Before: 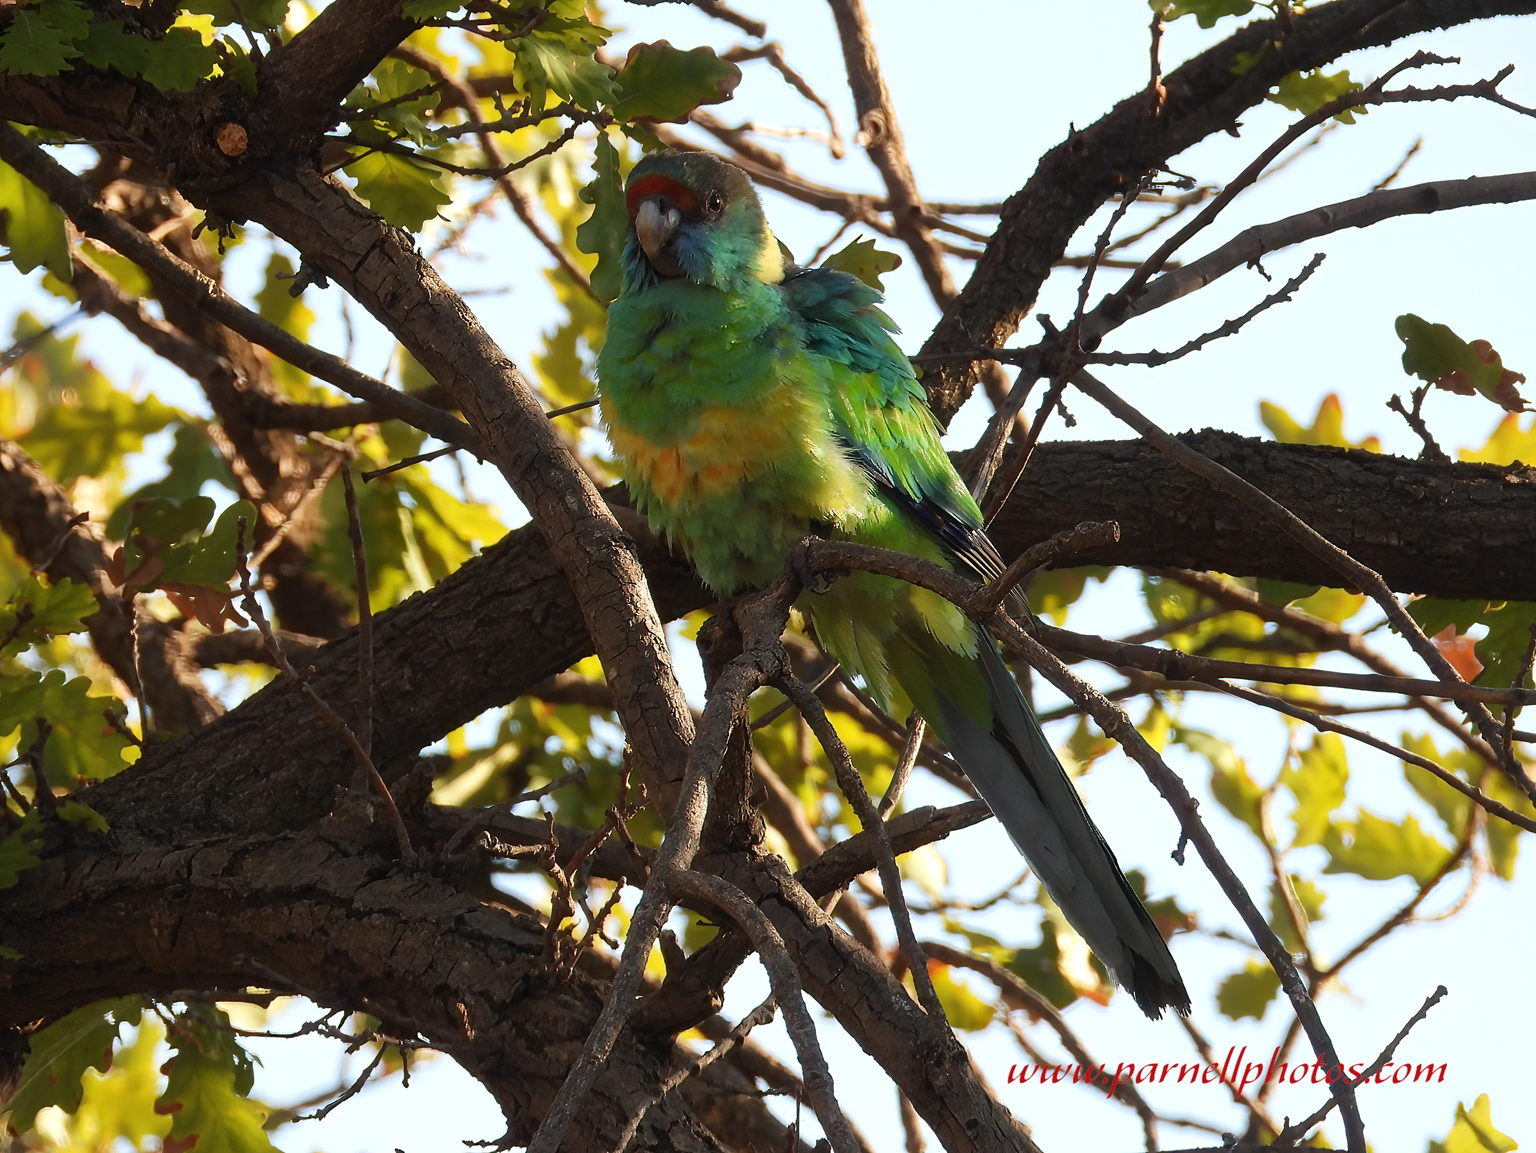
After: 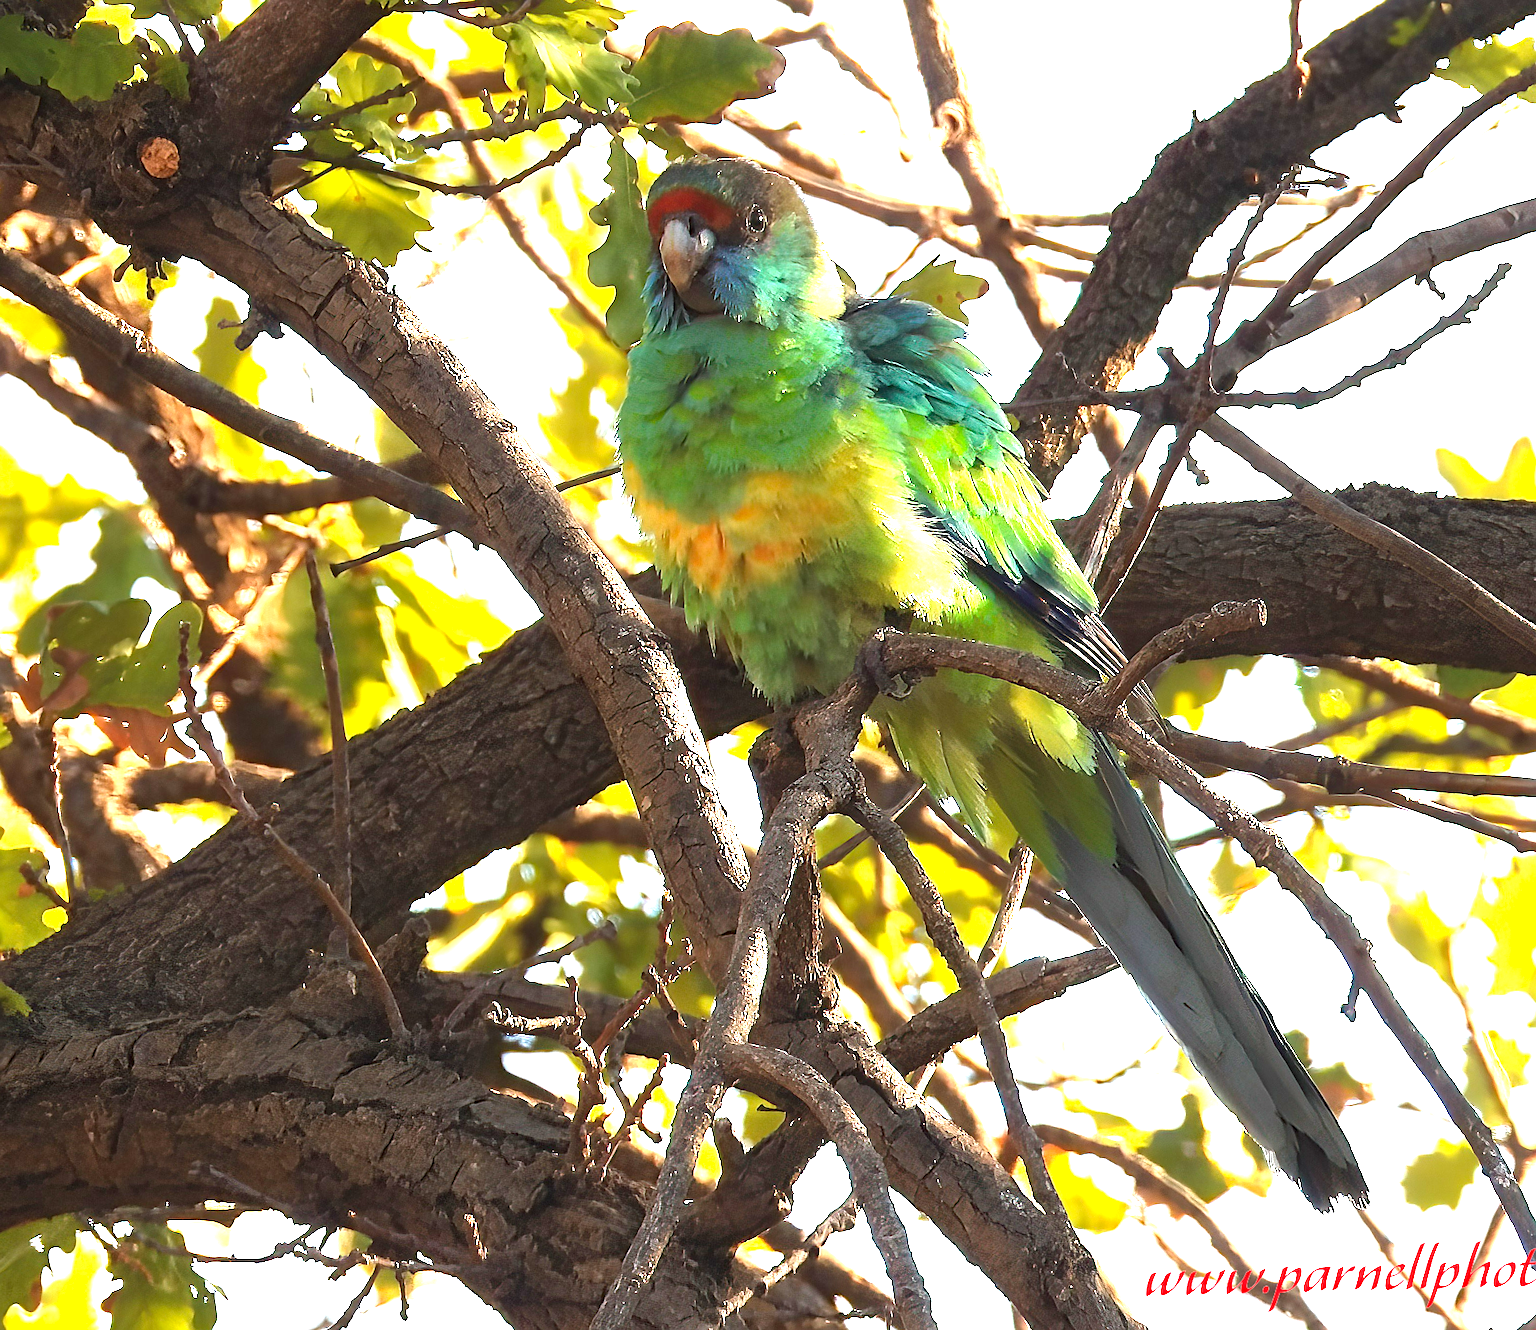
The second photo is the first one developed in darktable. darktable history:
exposure: black level correction 0, exposure 1.921 EV, compensate exposure bias true, compensate highlight preservation false
sharpen: on, module defaults
crop and rotate: angle 1.48°, left 4.453%, top 0.625%, right 11.656%, bottom 2.518%
haze removal: compatibility mode true, adaptive false
